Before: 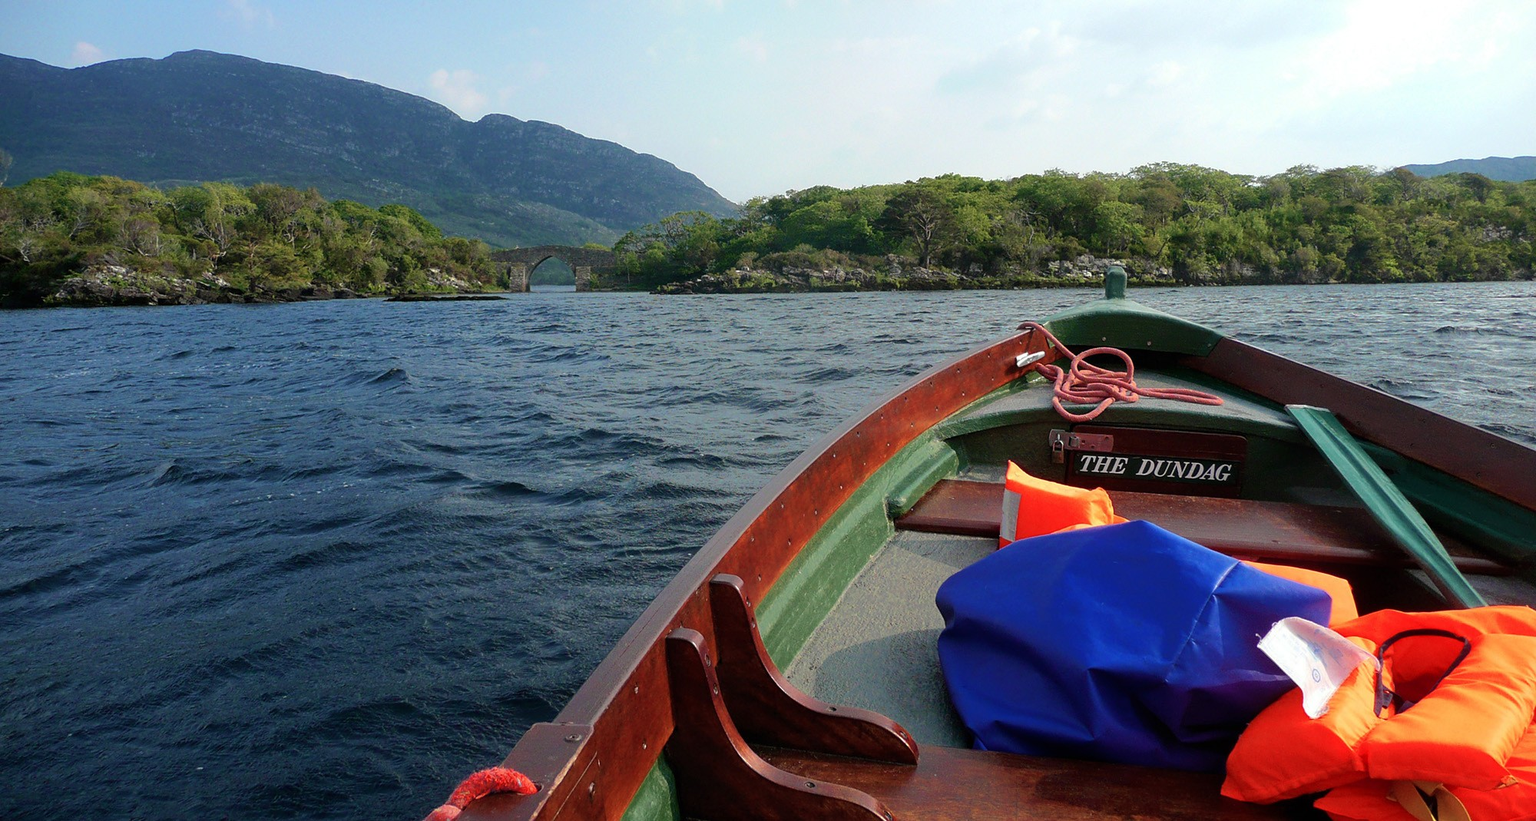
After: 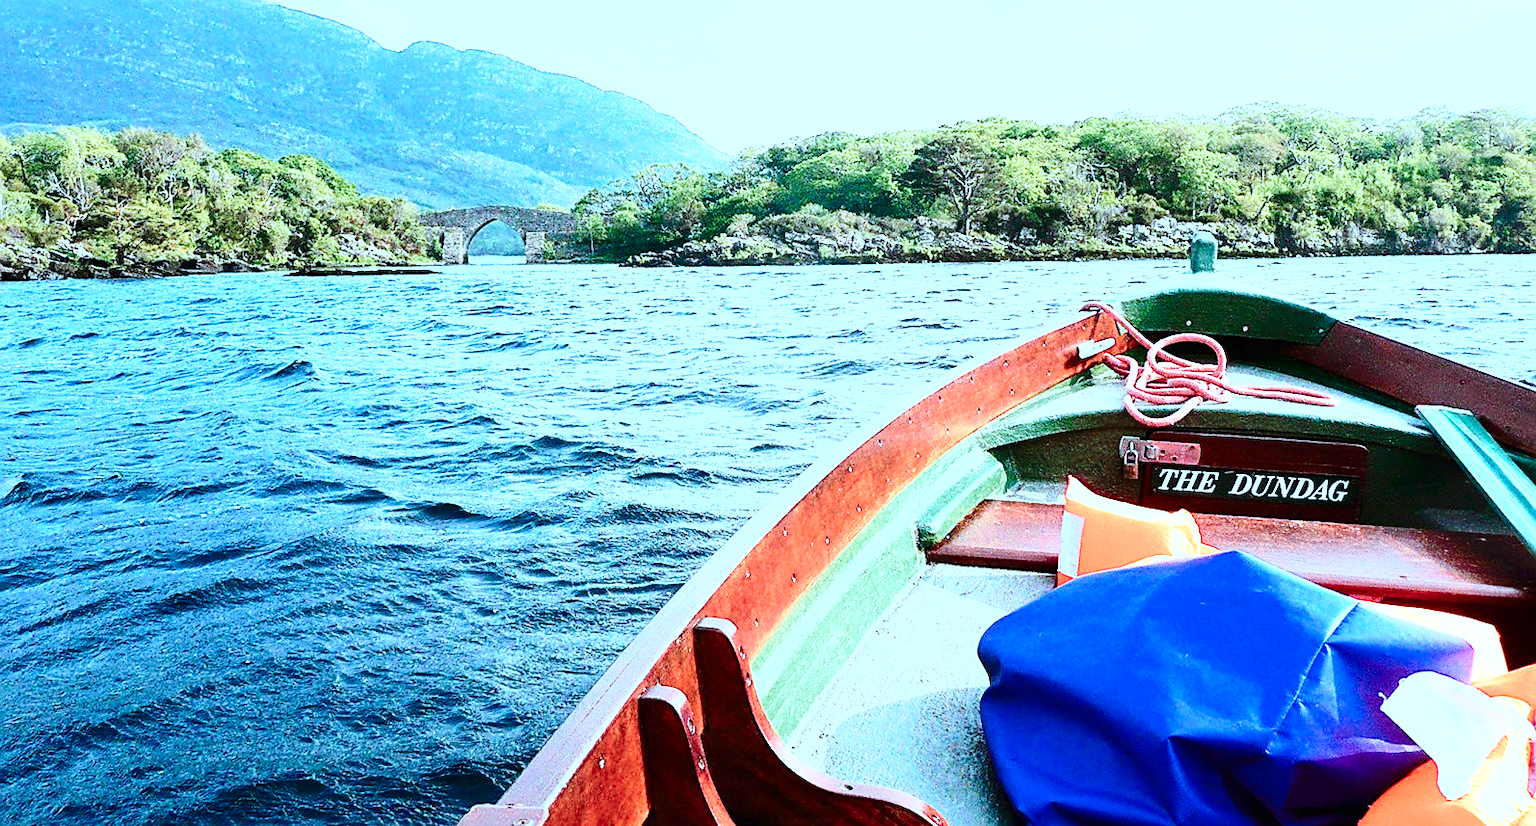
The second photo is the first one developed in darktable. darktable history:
base curve: curves: ch0 [(0, 0) (0.028, 0.03) (0.121, 0.232) (0.46, 0.748) (0.859, 0.968) (1, 1)], preserve colors none
sharpen: on, module defaults
shadows and highlights: radius 125.54, shadows 21.11, highlights -22.52, low approximation 0.01
exposure: exposure 1.488 EV, compensate highlight preservation false
contrast brightness saturation: contrast 0.271
crop and rotate: left 10.23%, top 9.95%, right 10.047%, bottom 9.701%
color correction: highlights a* -9.12, highlights b* -22.98
